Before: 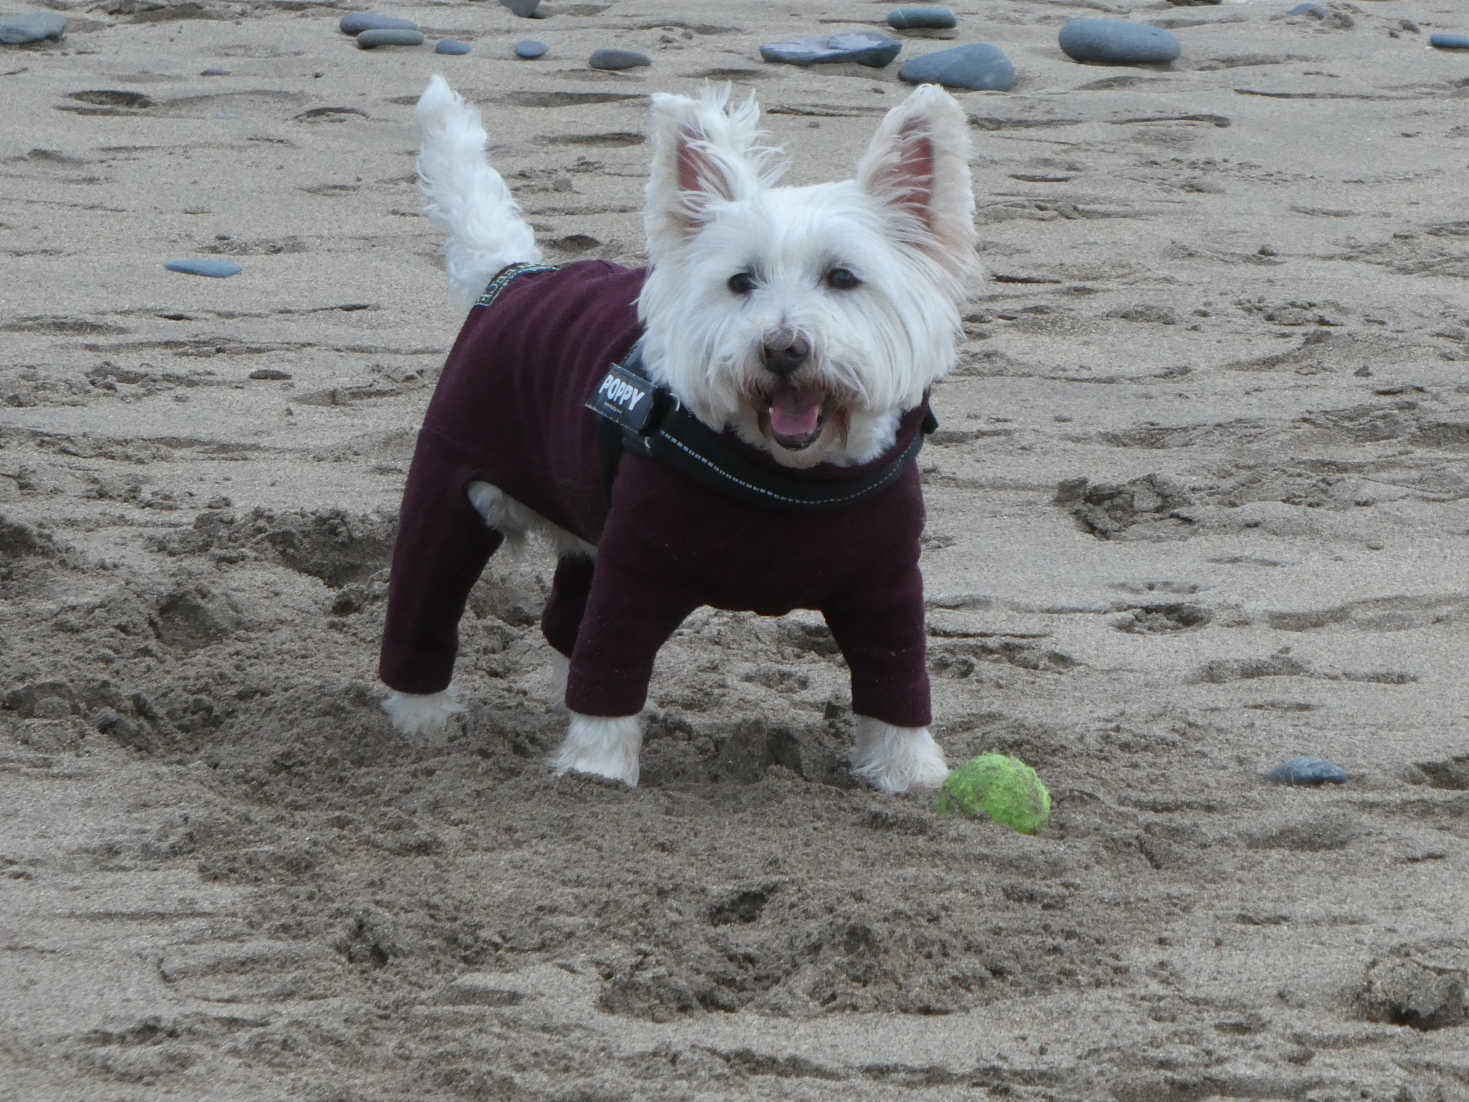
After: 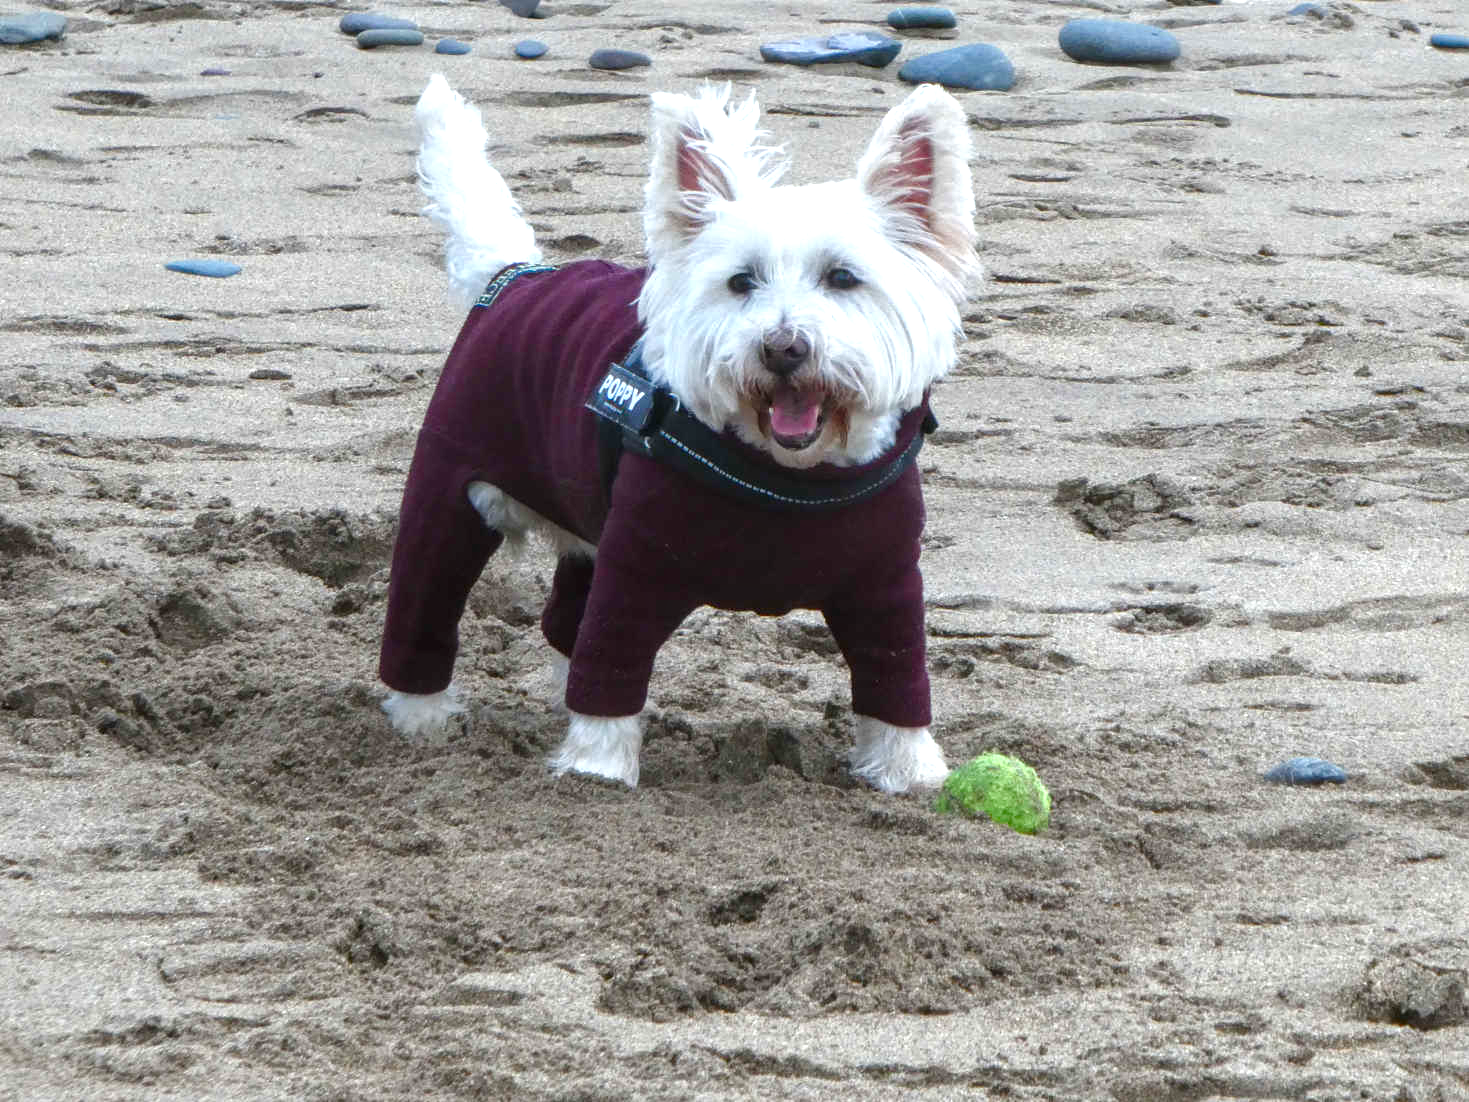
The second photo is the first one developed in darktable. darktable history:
contrast brightness saturation: saturation 0.098
color balance rgb: perceptual saturation grading › global saturation 20%, perceptual saturation grading › highlights -49.019%, perceptual saturation grading › shadows 26.158%, perceptual brilliance grading › global brilliance 24.945%, global vibrance 20%
local contrast: on, module defaults
